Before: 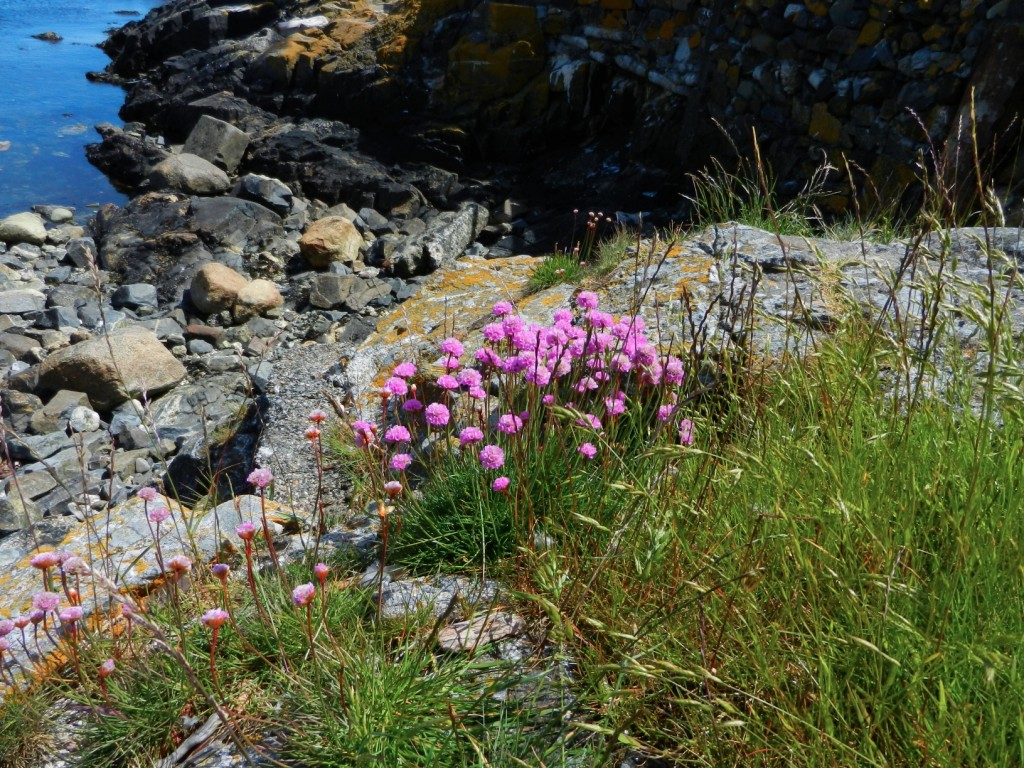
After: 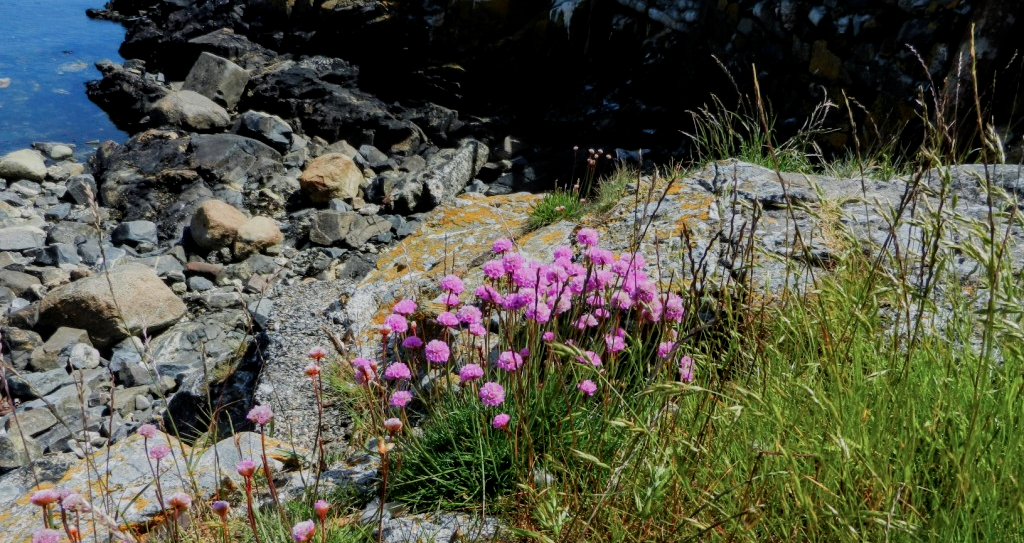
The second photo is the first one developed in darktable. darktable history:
filmic rgb: black relative exposure -16 EV, white relative exposure 6.92 EV, hardness 4.7
local contrast: on, module defaults
crop and rotate: top 8.293%, bottom 20.996%
